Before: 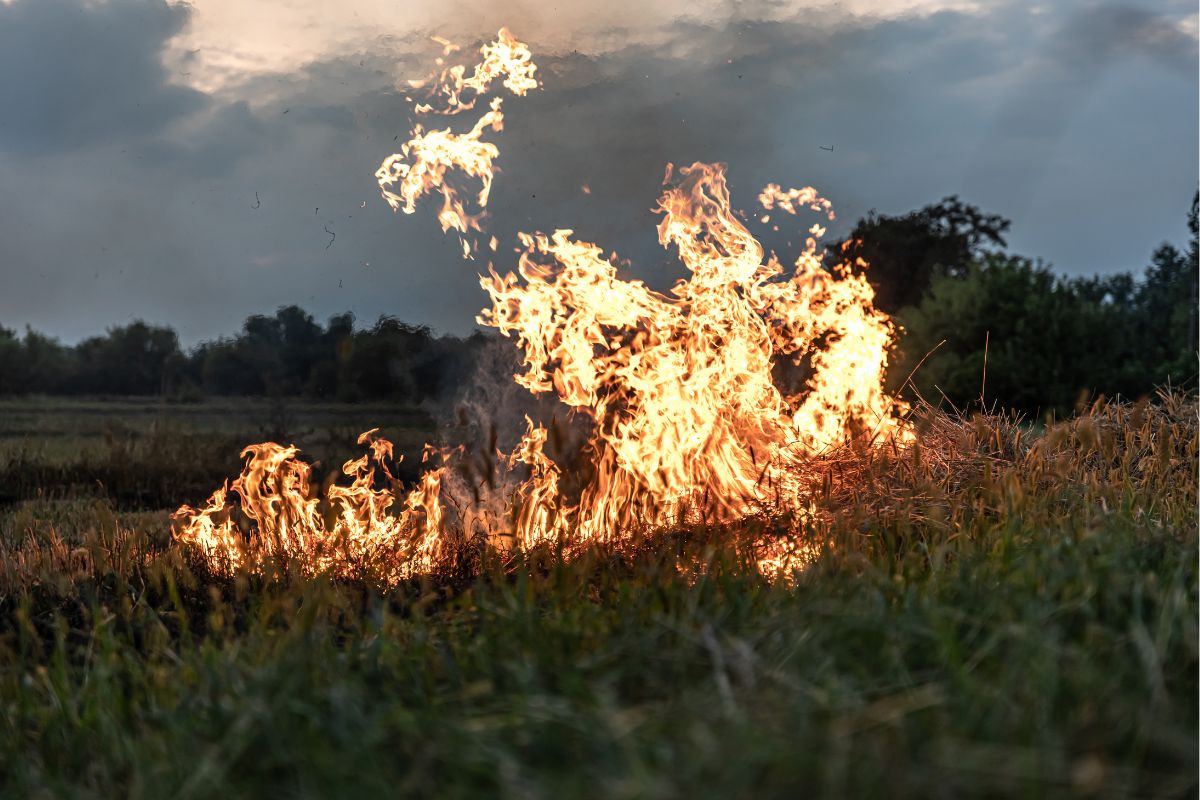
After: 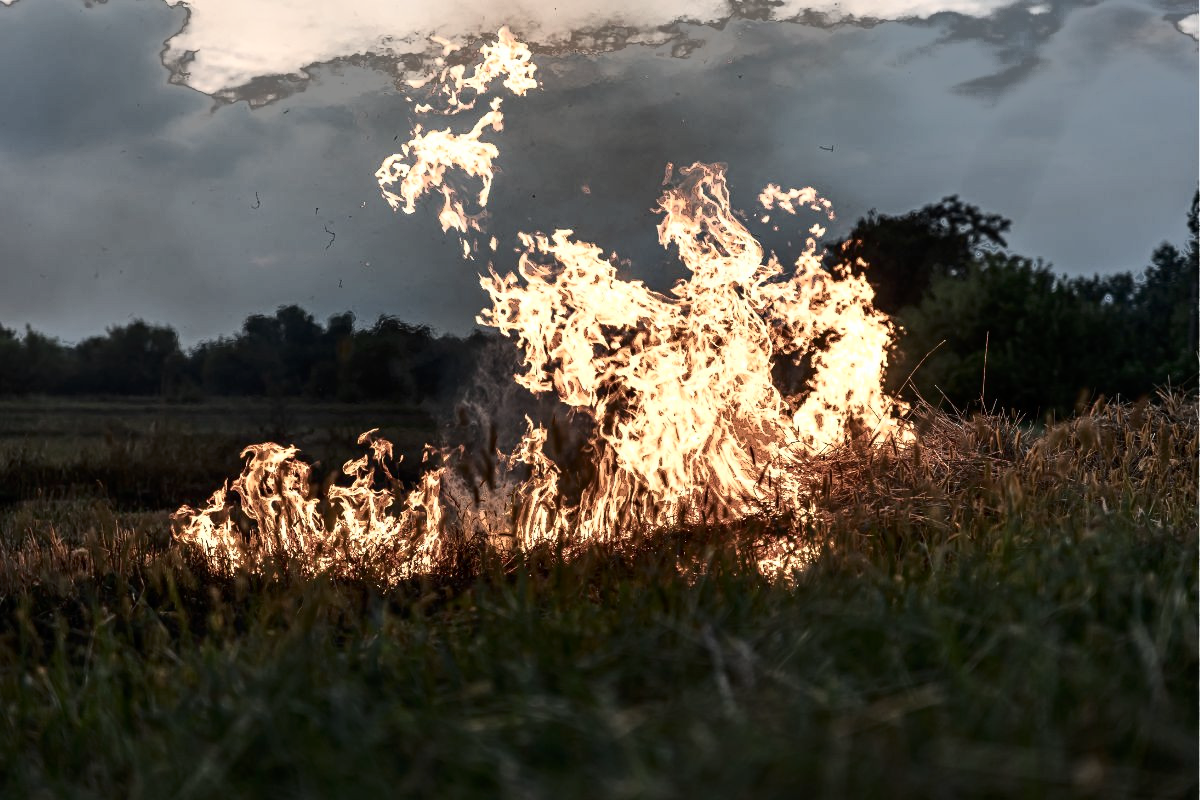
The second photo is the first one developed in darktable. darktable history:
fill light: exposure -0.73 EV, center 0.69, width 2.2
contrast brightness saturation: contrast 0.25, saturation -0.31
